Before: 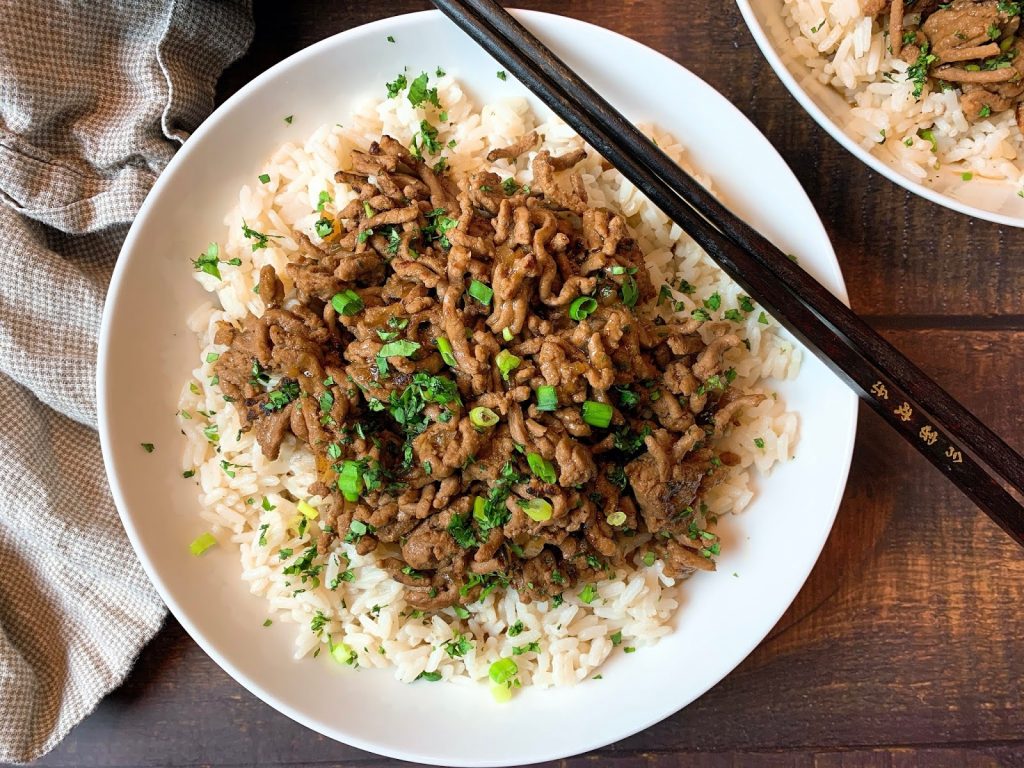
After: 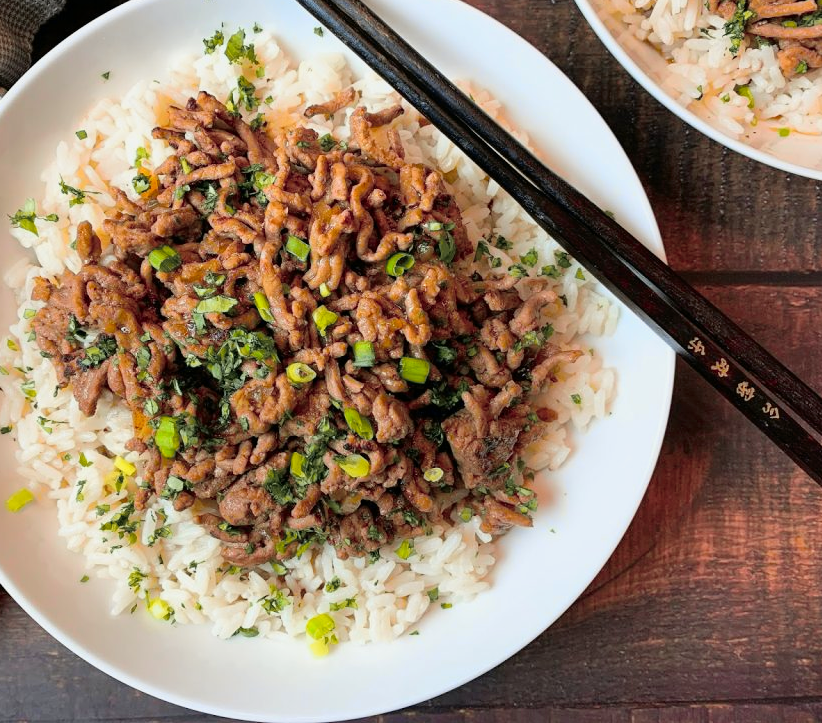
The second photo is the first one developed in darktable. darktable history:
crop and rotate: left 17.959%, top 5.771%, right 1.742%
tone curve: curves: ch0 [(0, 0) (0.07, 0.052) (0.23, 0.254) (0.486, 0.53) (0.822, 0.825) (0.994, 0.955)]; ch1 [(0, 0) (0.226, 0.261) (0.379, 0.442) (0.469, 0.472) (0.495, 0.495) (0.514, 0.504) (0.561, 0.568) (0.59, 0.612) (1, 1)]; ch2 [(0, 0) (0.269, 0.299) (0.459, 0.441) (0.498, 0.499) (0.523, 0.52) (0.586, 0.569) (0.635, 0.617) (0.659, 0.681) (0.718, 0.764) (1, 1)], color space Lab, independent channels, preserve colors none
